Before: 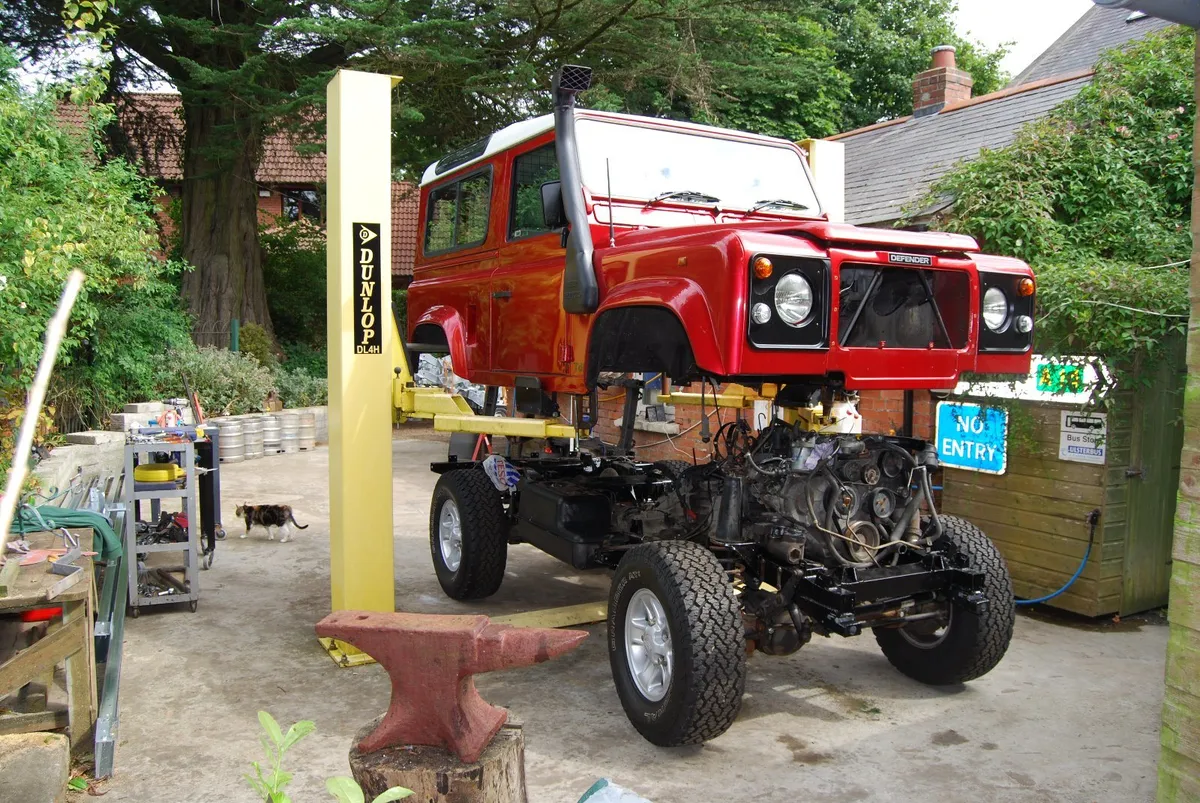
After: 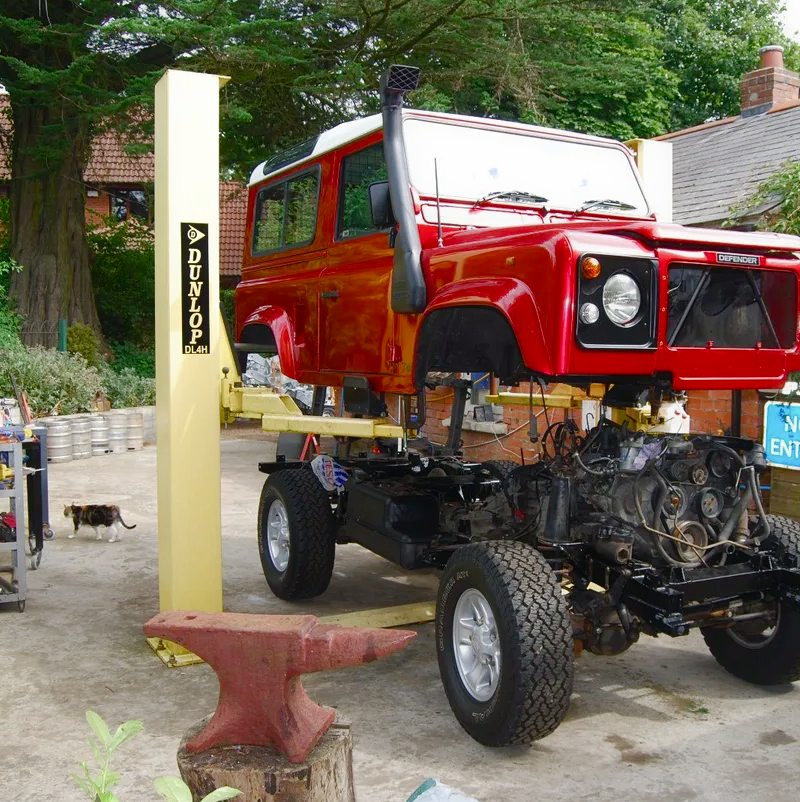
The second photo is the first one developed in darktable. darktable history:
crop and rotate: left 14.354%, right 18.934%
color balance rgb: shadows lift › chroma 1.029%, shadows lift › hue 216.85°, perceptual saturation grading › global saturation 20%, perceptual saturation grading › highlights -50.048%, perceptual saturation grading › shadows 30.628%
contrast equalizer: octaves 7, y [[0.5, 0.488, 0.462, 0.461, 0.491, 0.5], [0.5 ×6], [0.5 ×6], [0 ×6], [0 ×6]]
